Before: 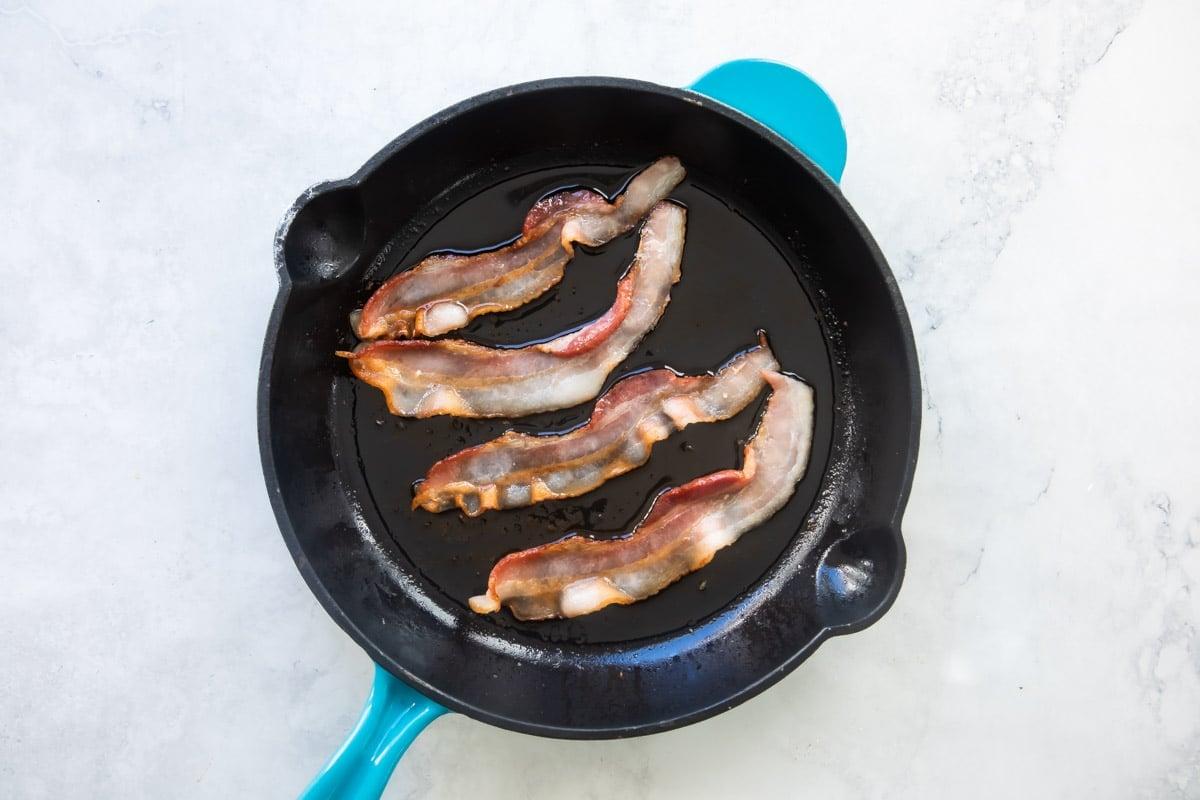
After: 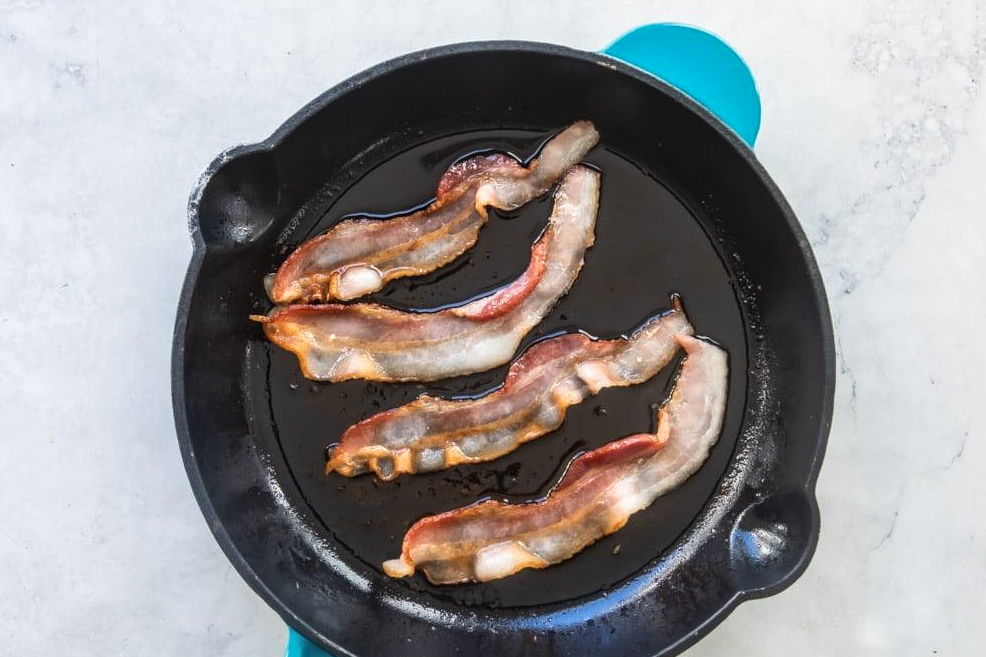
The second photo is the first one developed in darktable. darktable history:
crop and rotate: left 7.196%, top 4.574%, right 10.605%, bottom 13.178%
local contrast: on, module defaults
